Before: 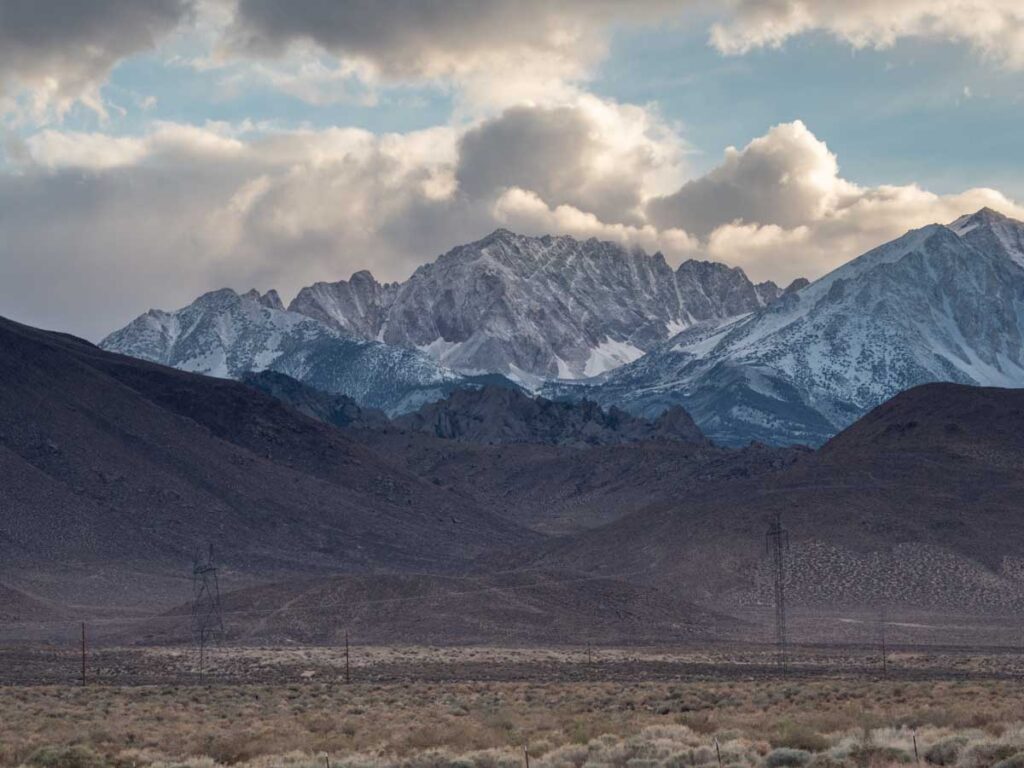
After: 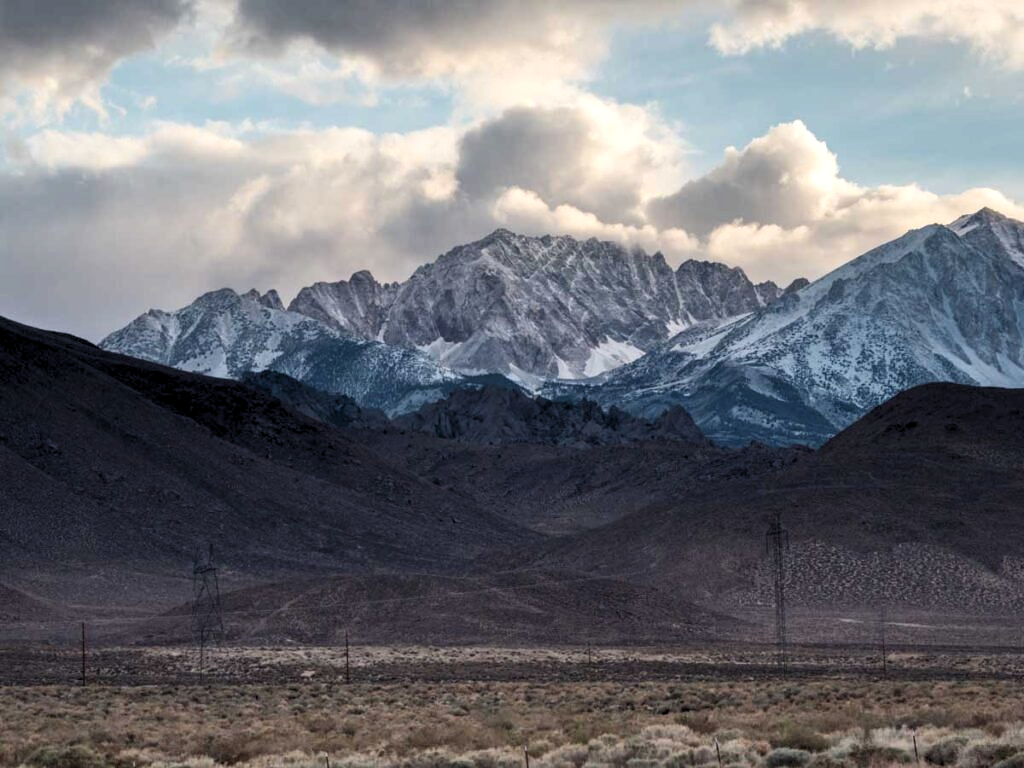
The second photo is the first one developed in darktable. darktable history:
levels: levels [0.073, 0.497, 0.972]
contrast brightness saturation: contrast 0.22
